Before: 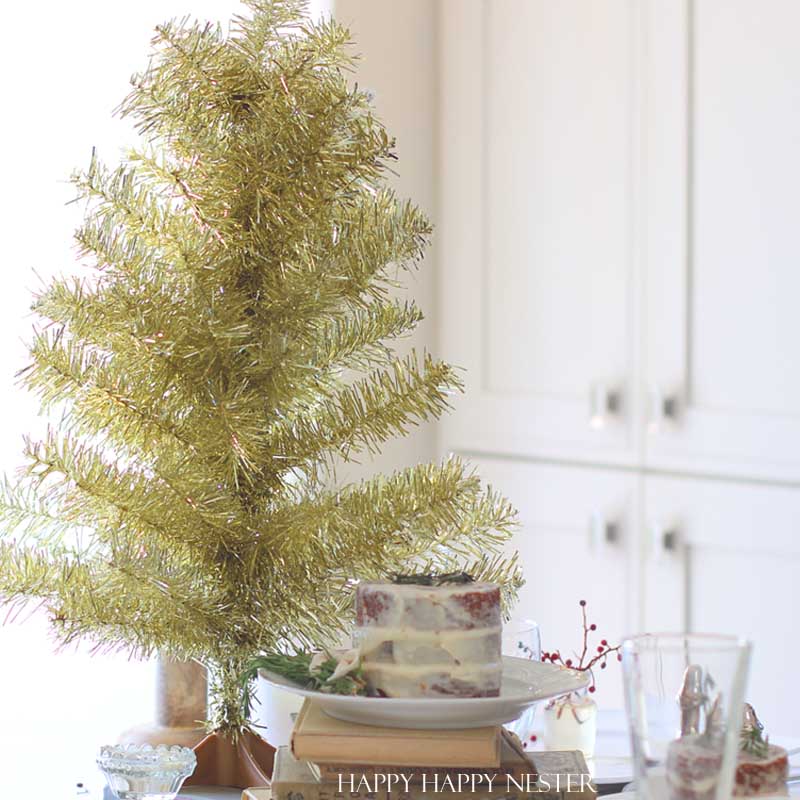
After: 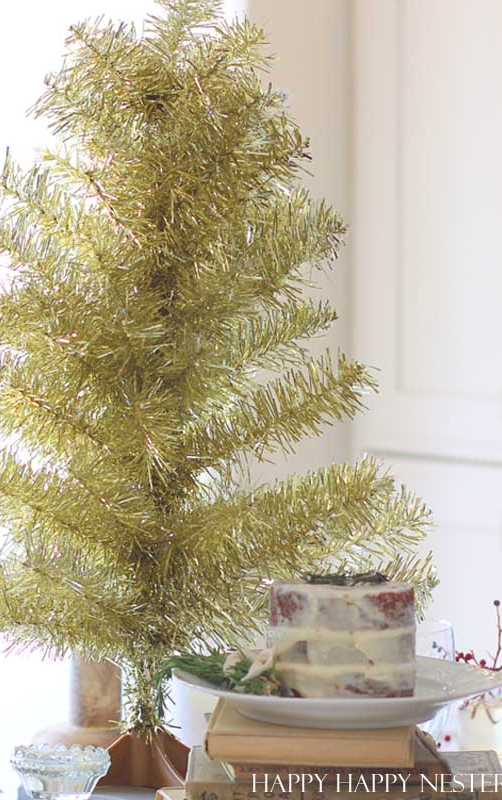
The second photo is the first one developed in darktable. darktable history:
crop: left 10.814%, right 26.434%
